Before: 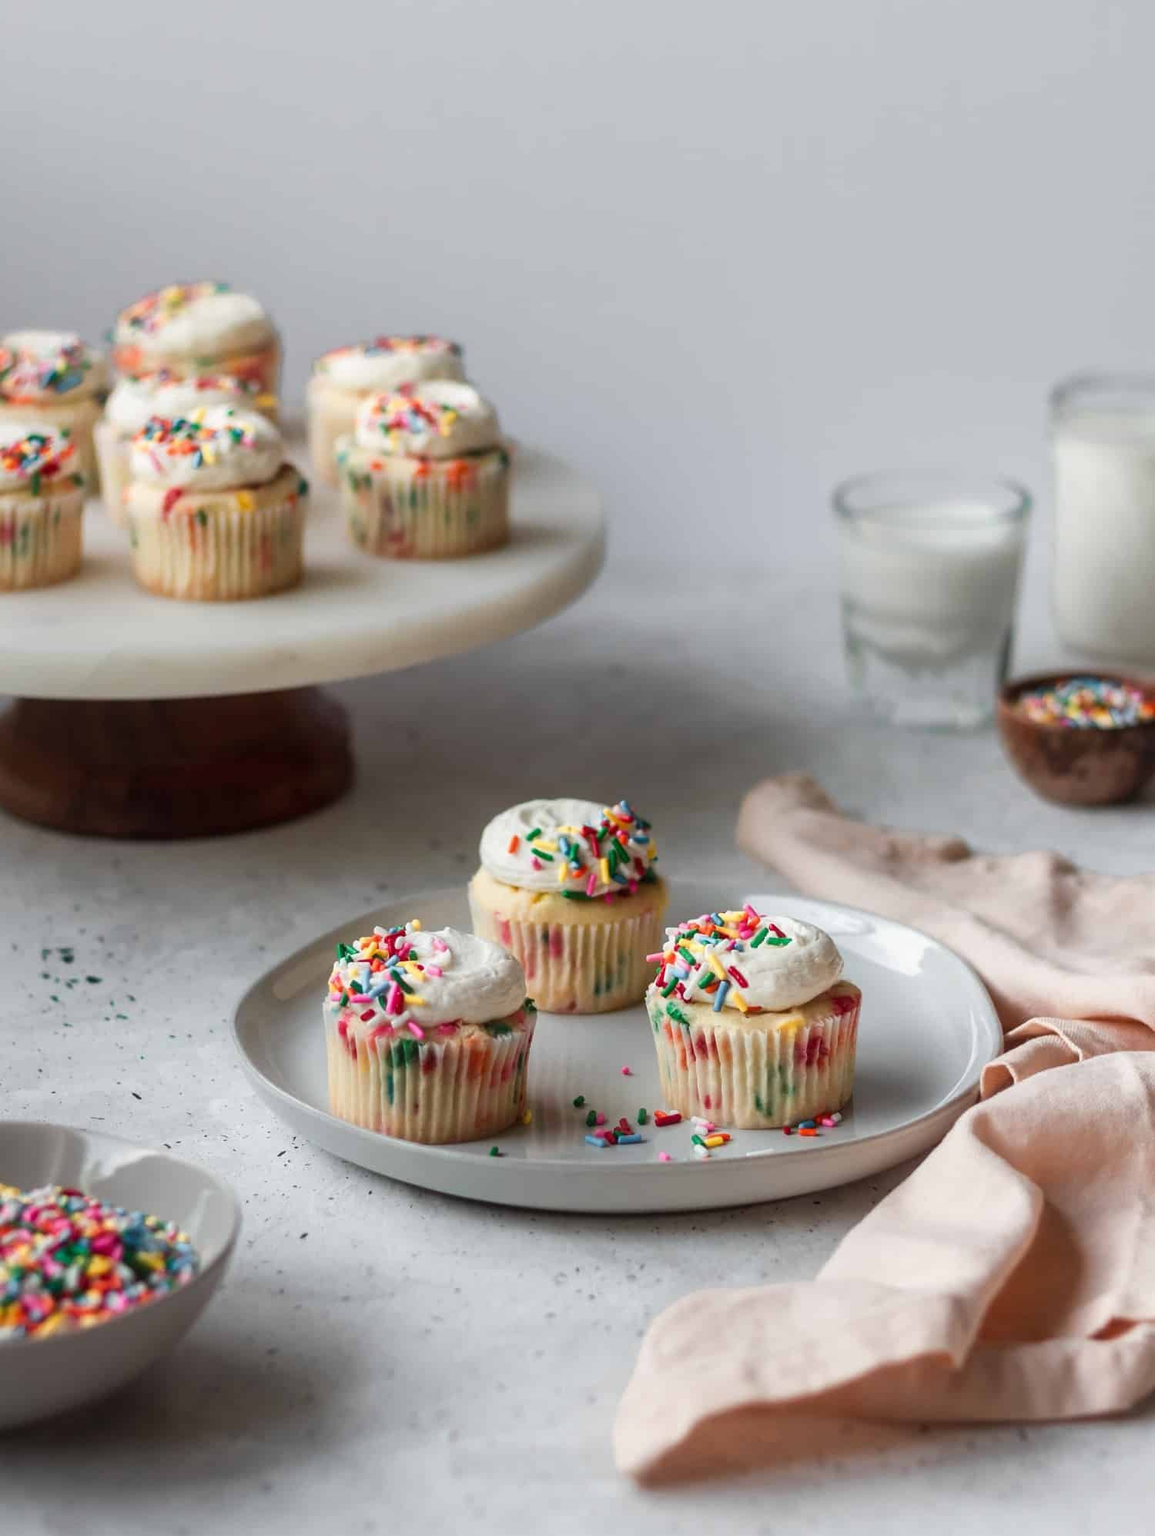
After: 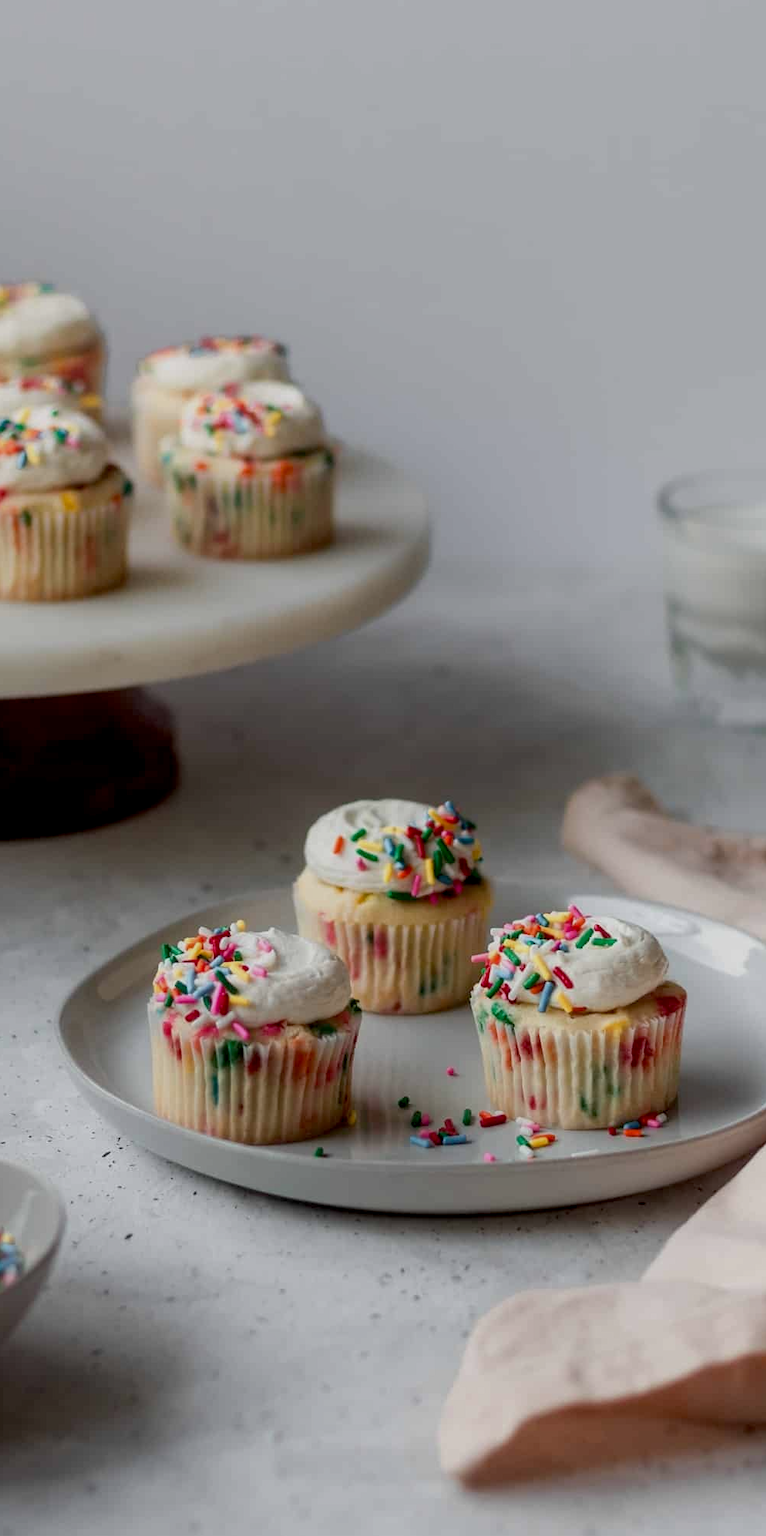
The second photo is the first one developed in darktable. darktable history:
tone equalizer: on, module defaults
exposure: black level correction 0.011, exposure -0.472 EV, compensate highlight preservation false
crop and rotate: left 15.243%, right 18.406%
